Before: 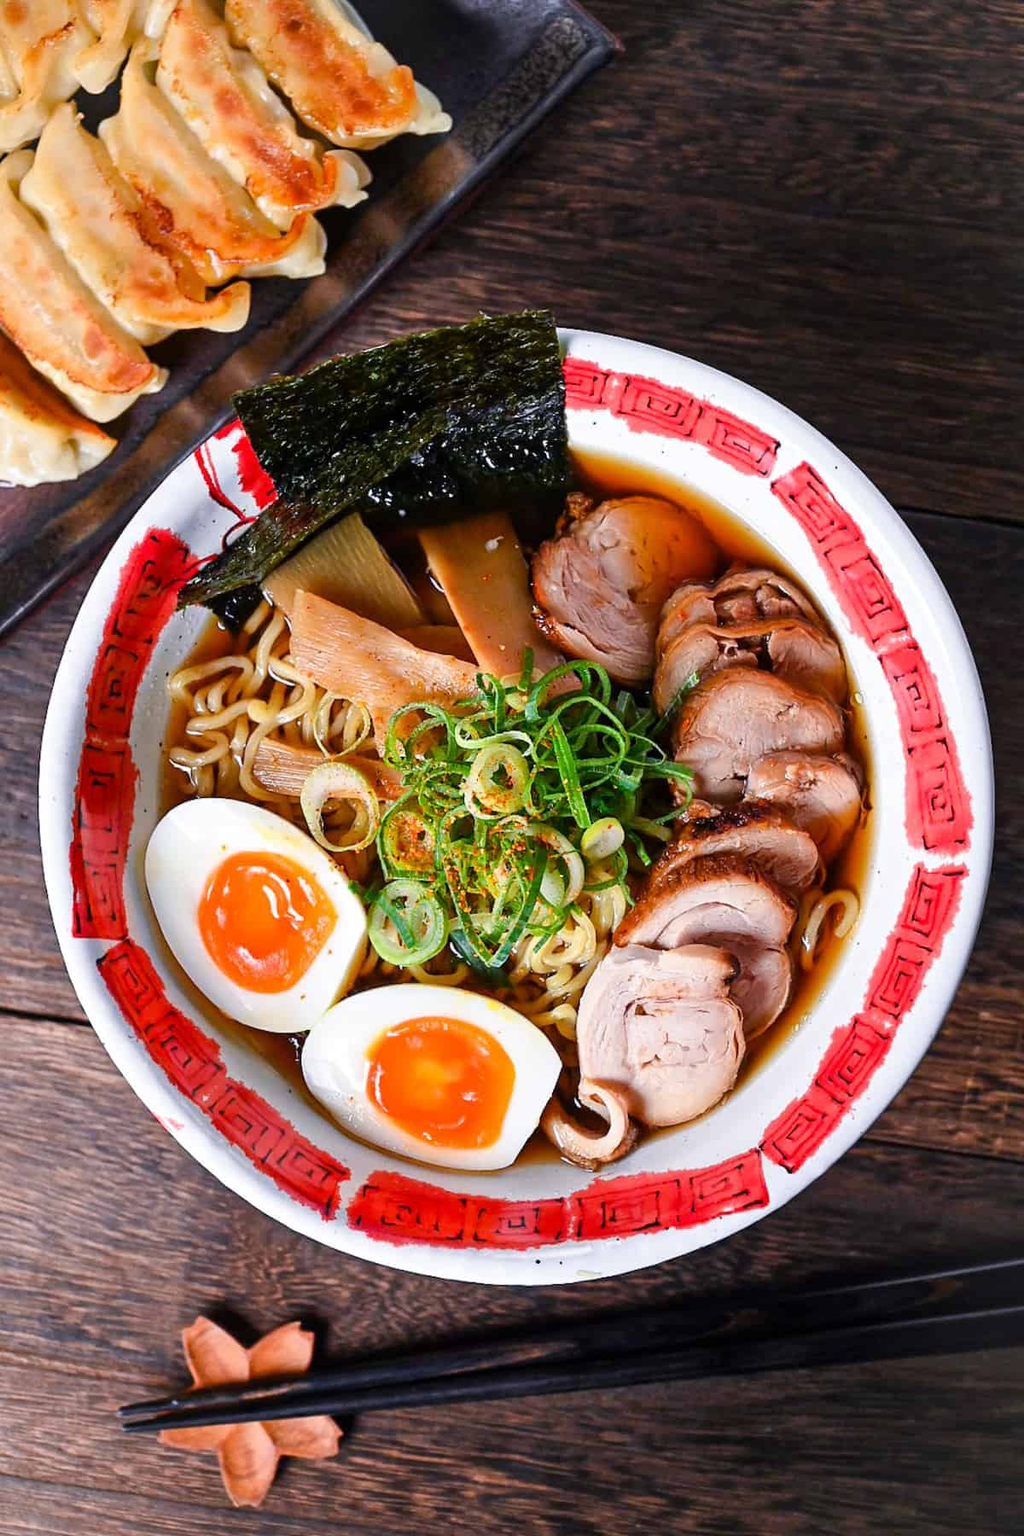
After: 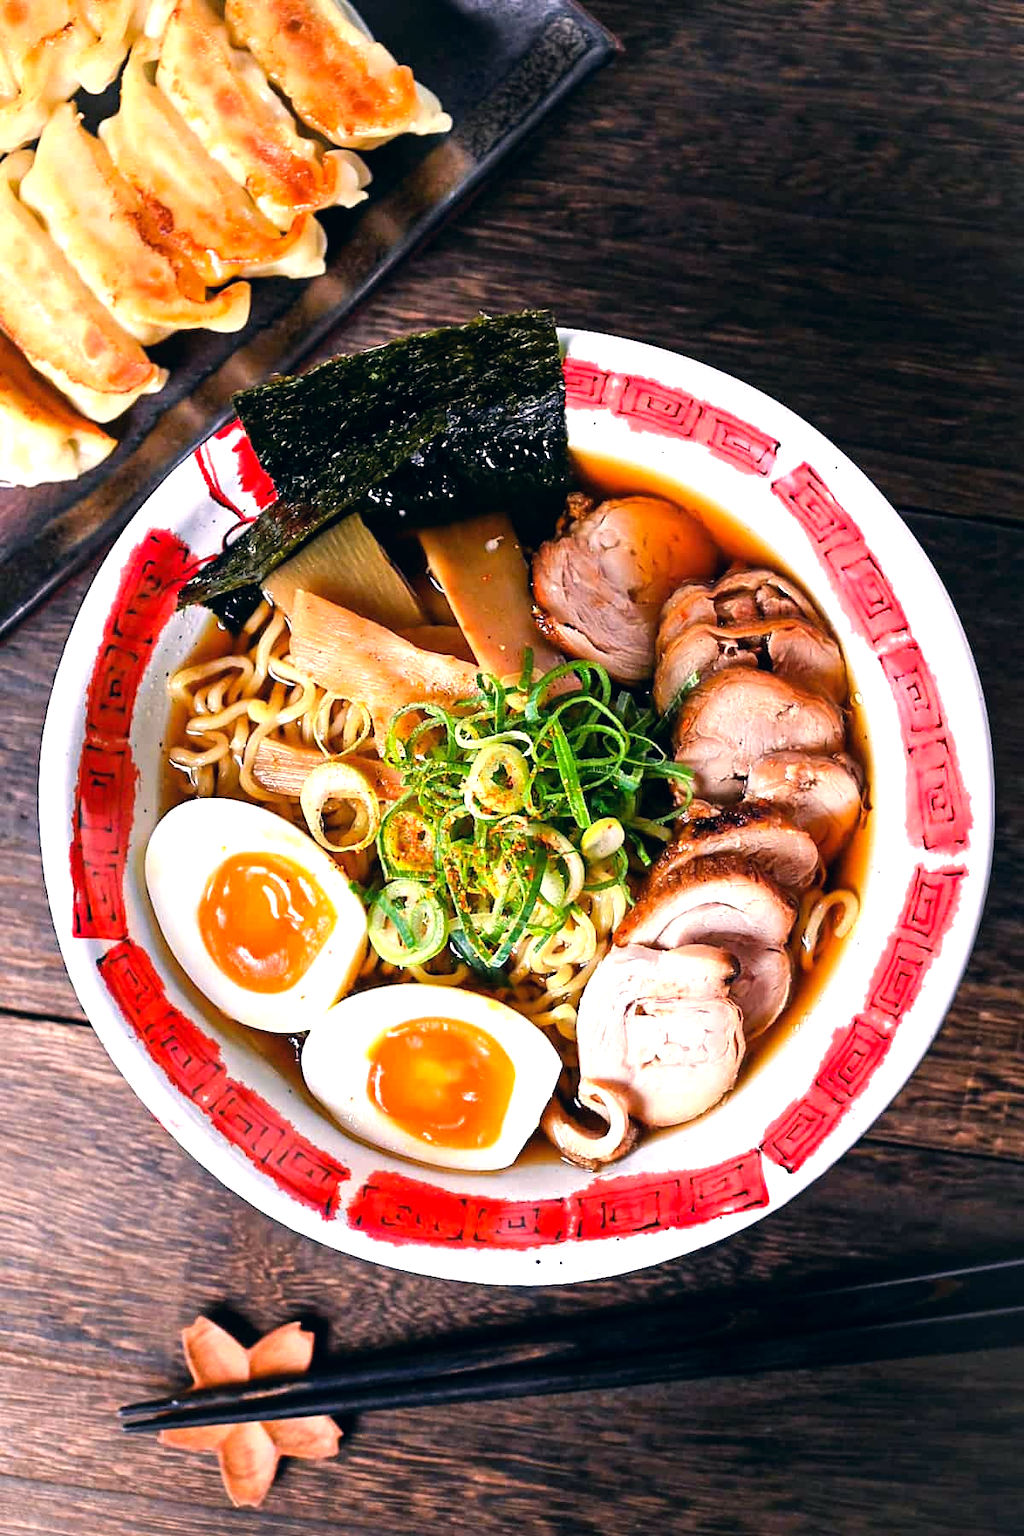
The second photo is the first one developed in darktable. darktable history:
tone equalizer: -8 EV -0.788 EV, -7 EV -0.683 EV, -6 EV -0.592 EV, -5 EV -0.406 EV, -3 EV 0.395 EV, -2 EV 0.6 EV, -1 EV 0.683 EV, +0 EV 0.766 EV
color correction: highlights a* 5.35, highlights b* 5.31, shadows a* -4.45, shadows b* -5.01
